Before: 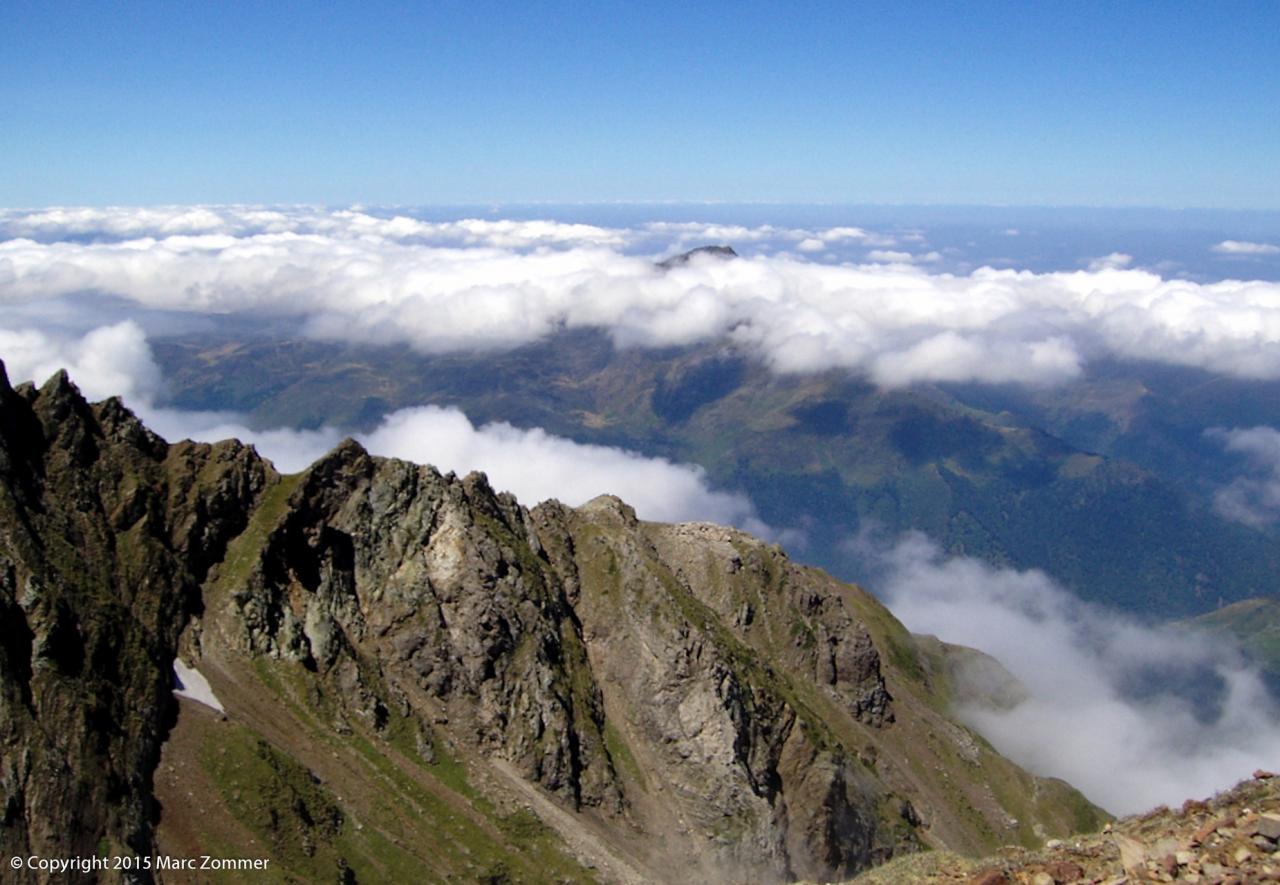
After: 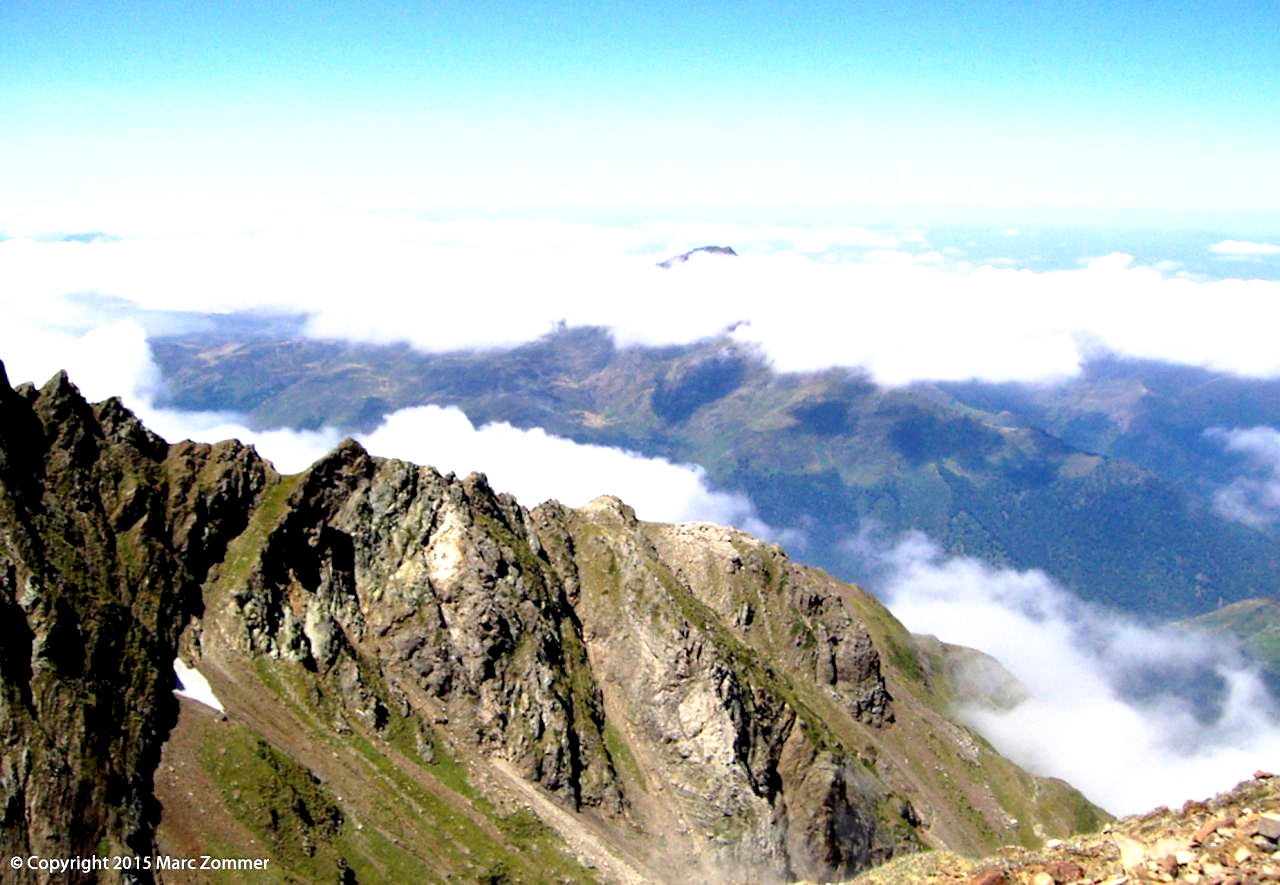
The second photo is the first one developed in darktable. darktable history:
base curve: curves: ch0 [(0.017, 0) (0.425, 0.441) (0.844, 0.933) (1, 1)], preserve colors none
exposure: black level correction 0, exposure 1.2 EV, compensate highlight preservation false
